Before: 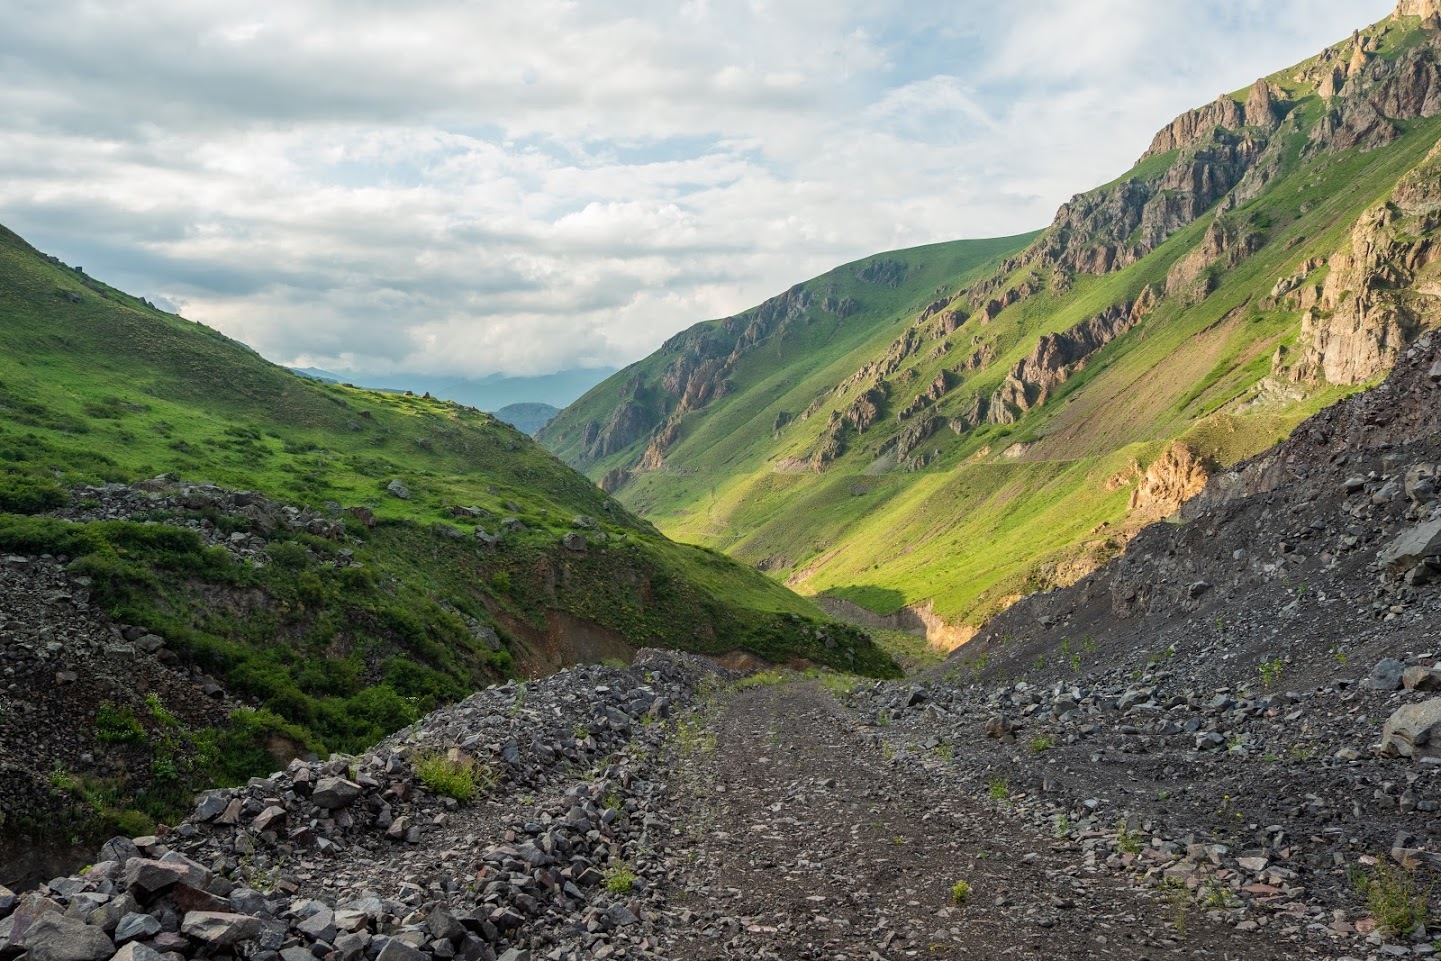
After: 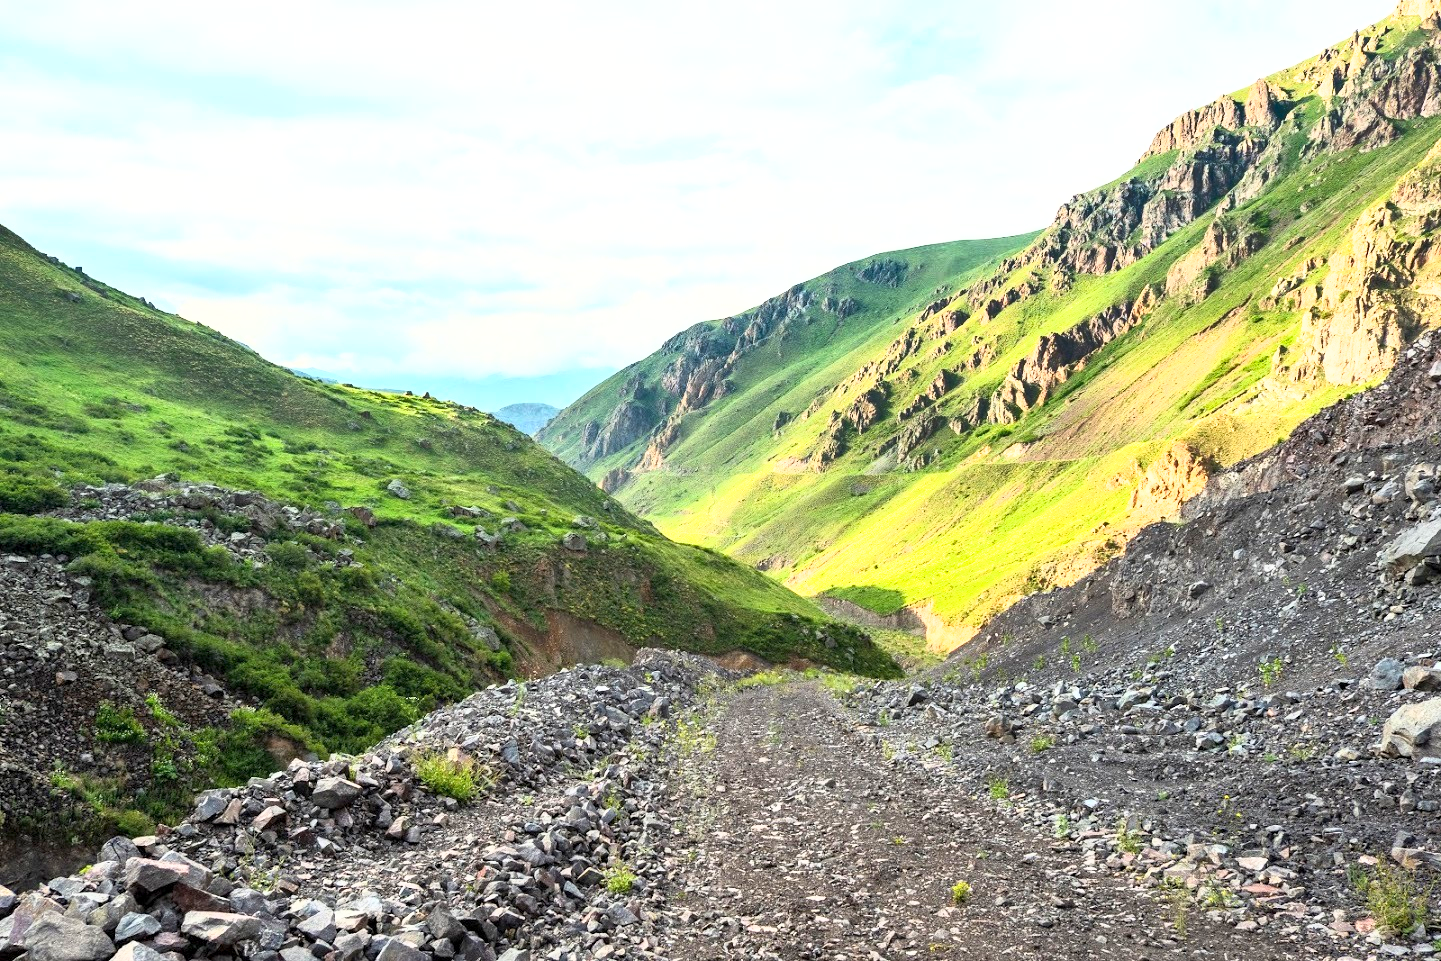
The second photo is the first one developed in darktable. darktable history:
base curve: curves: ch0 [(0, 0) (0.495, 0.917) (1, 1)]
exposure: black level correction 0.001, exposure 0.498 EV, compensate highlight preservation false
shadows and highlights: low approximation 0.01, soften with gaussian
